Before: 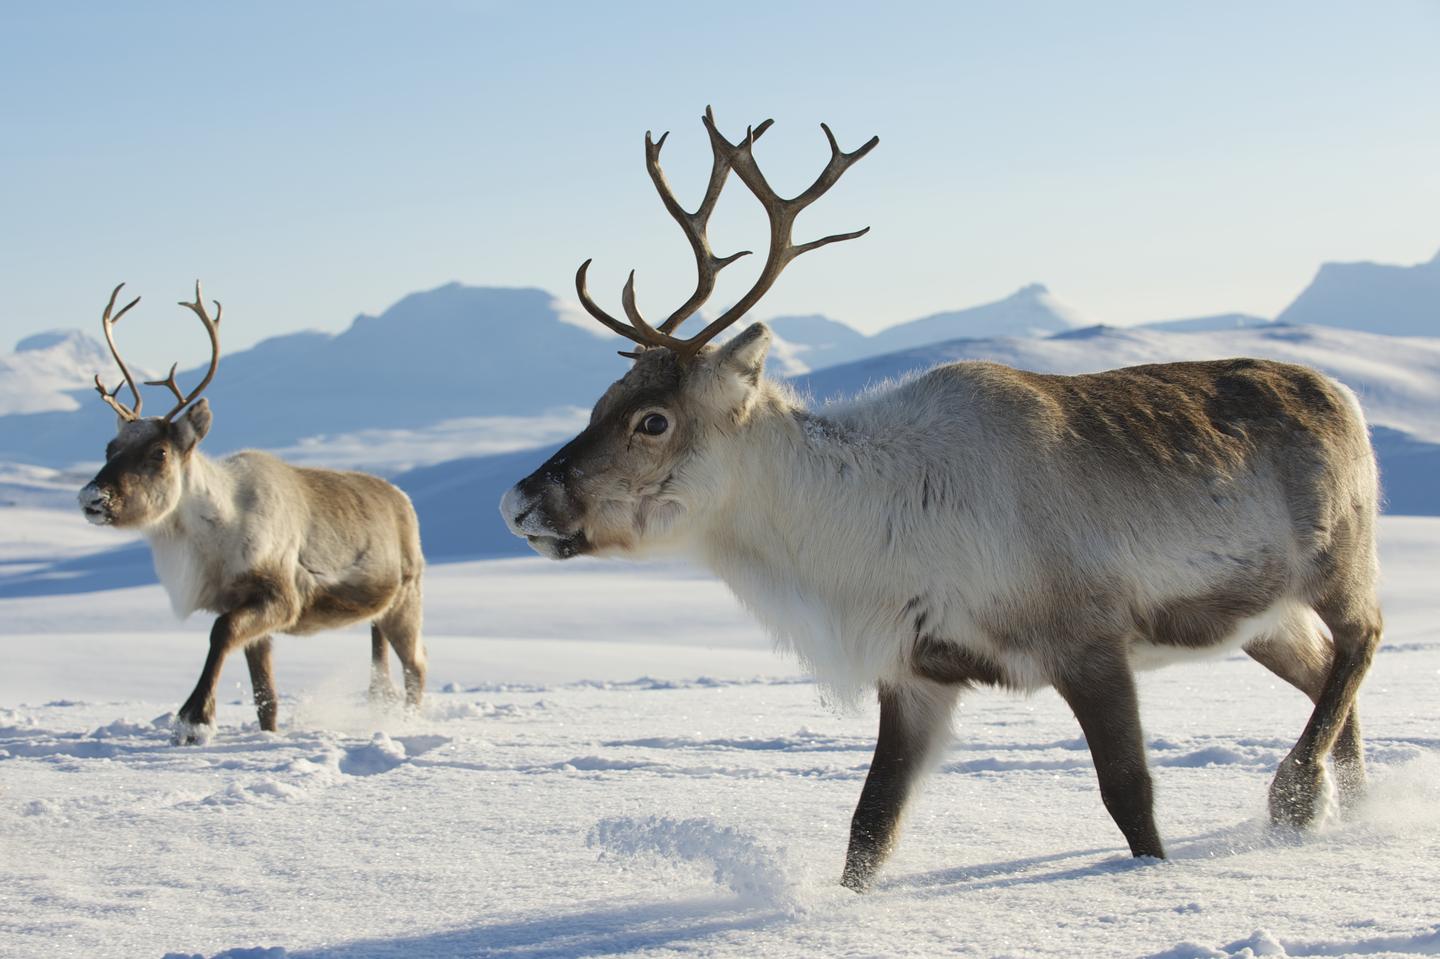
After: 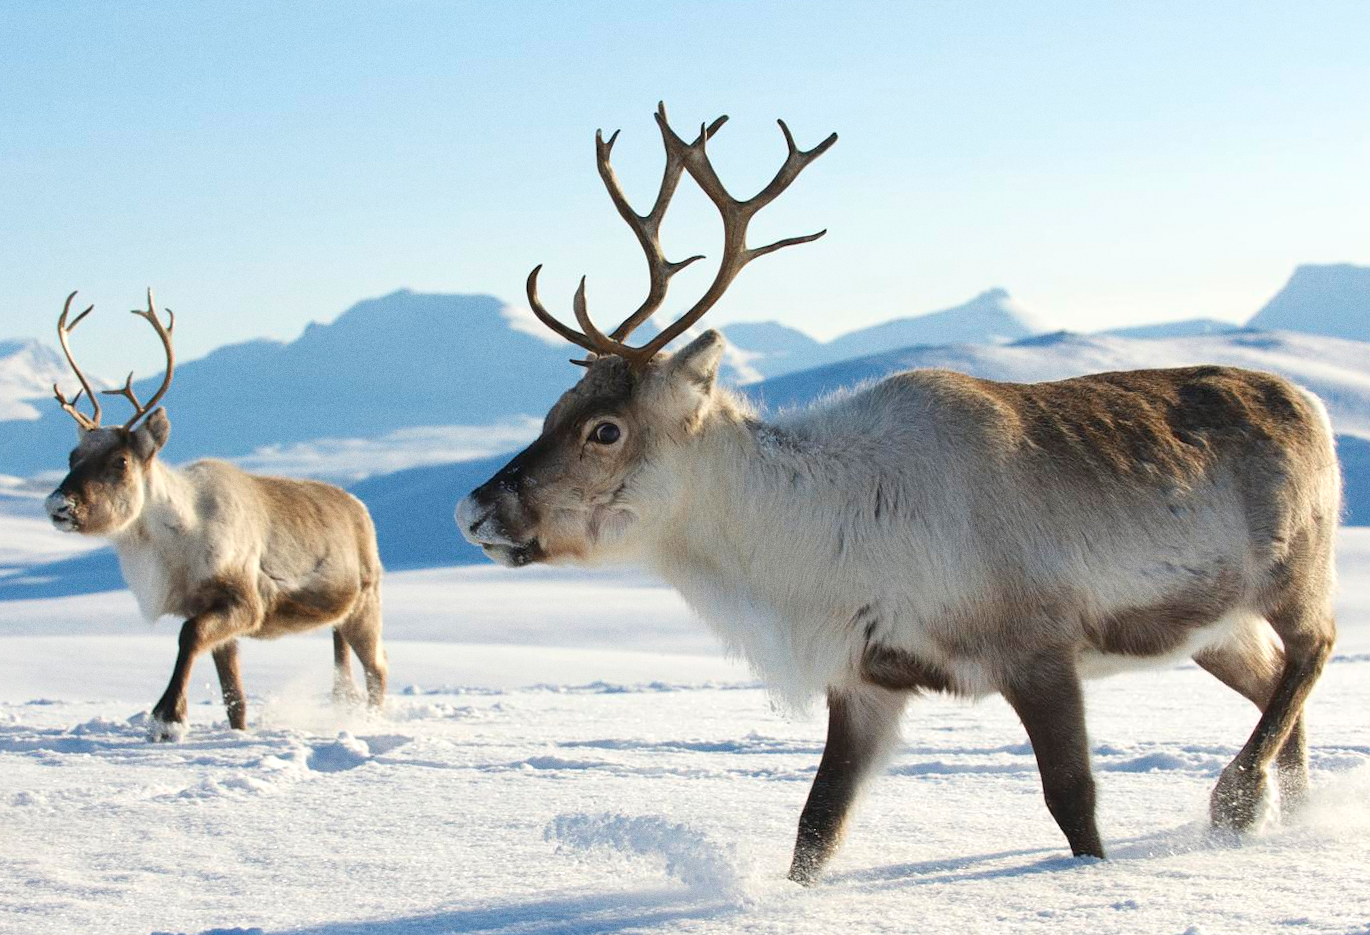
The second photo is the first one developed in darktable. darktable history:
grain: coarseness 0.09 ISO
exposure: black level correction 0, exposure 0.3 EV, compensate highlight preservation false
rotate and perspective: rotation 0.074°, lens shift (vertical) 0.096, lens shift (horizontal) -0.041, crop left 0.043, crop right 0.952, crop top 0.024, crop bottom 0.979
